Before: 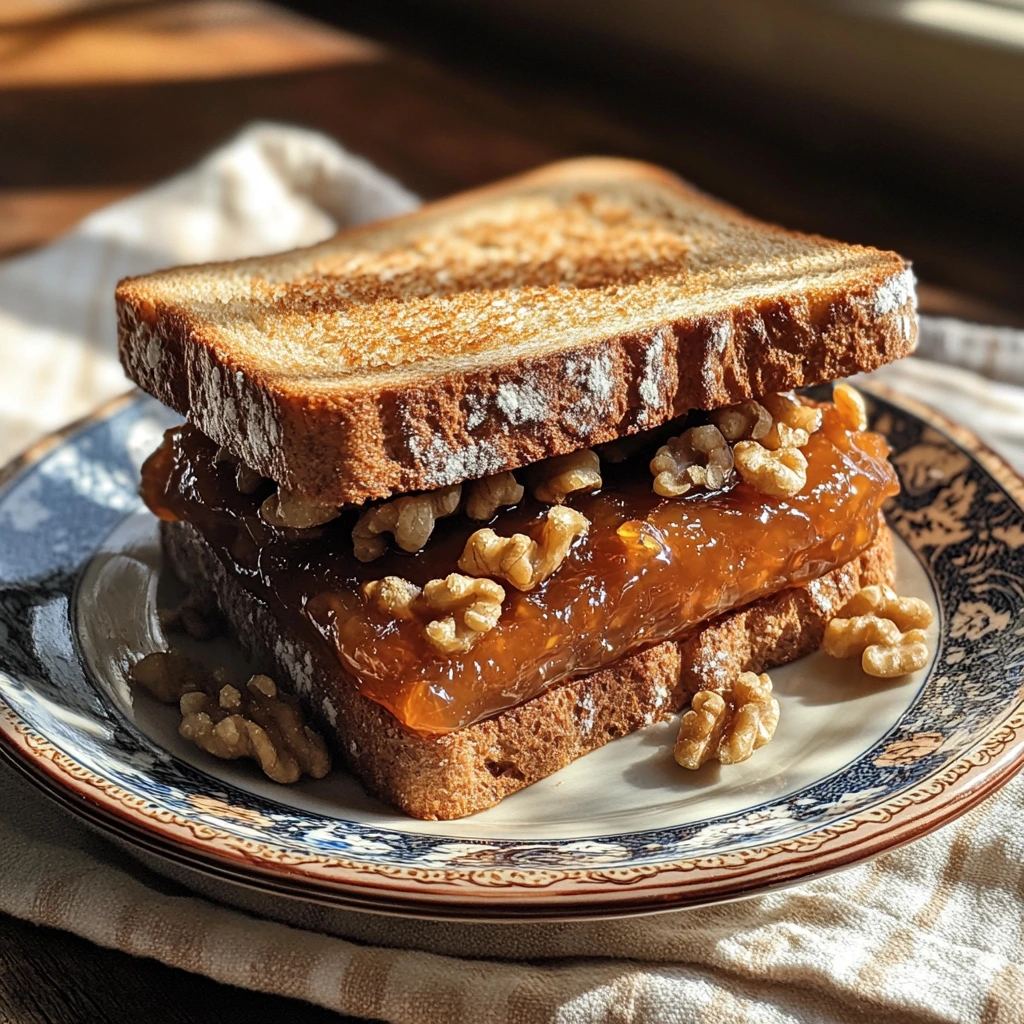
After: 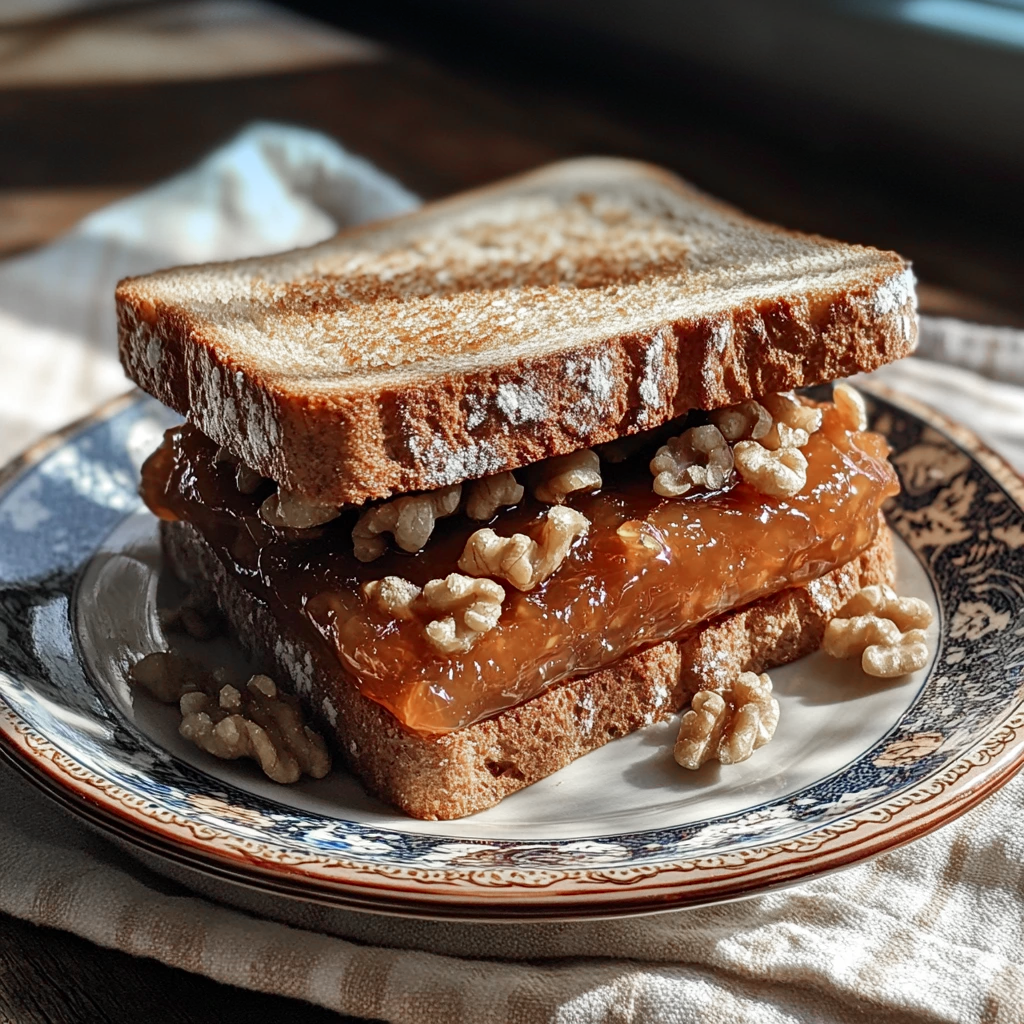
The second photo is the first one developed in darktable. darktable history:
color zones: curves: ch1 [(0, 0.708) (0.088, 0.648) (0.245, 0.187) (0.429, 0.326) (0.571, 0.498) (0.714, 0.5) (0.857, 0.5) (1, 0.708)]
graduated density: density 2.02 EV, hardness 44%, rotation 0.374°, offset 8.21, hue 208.8°, saturation 97%
